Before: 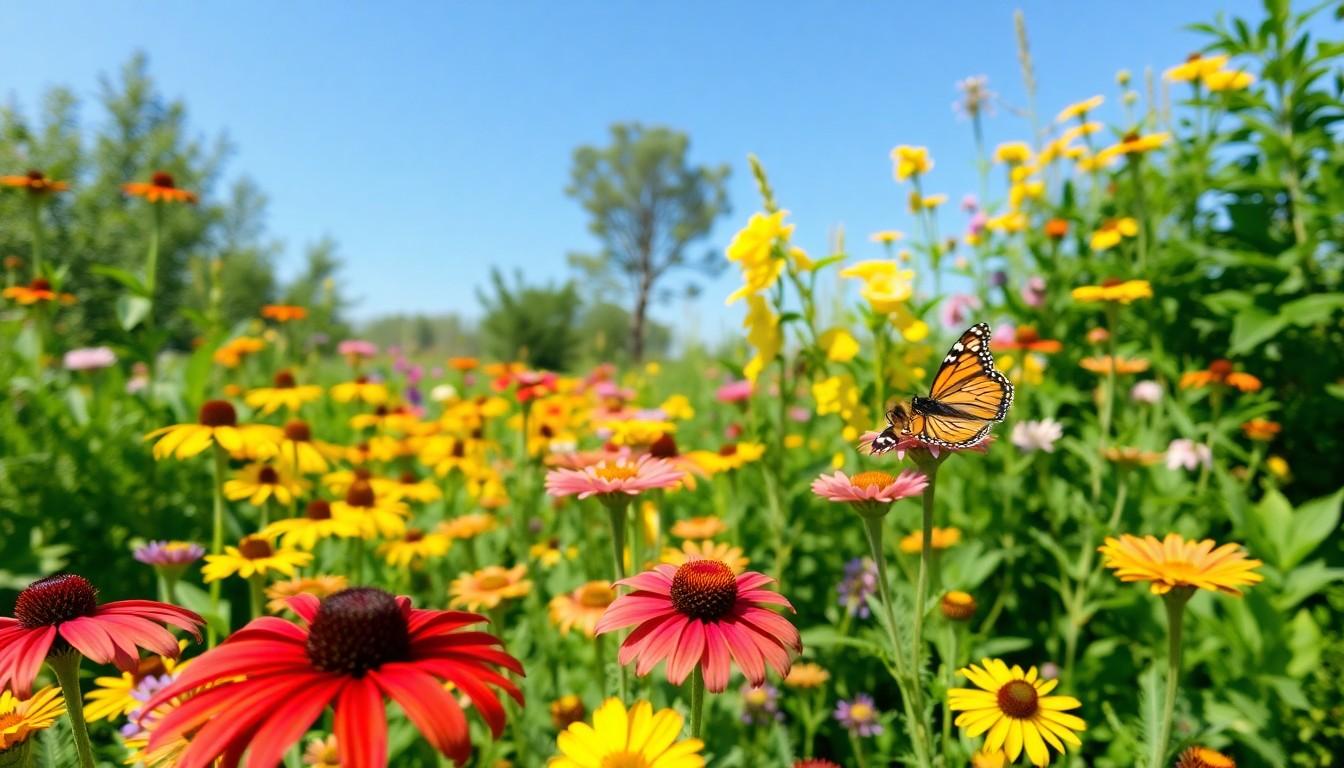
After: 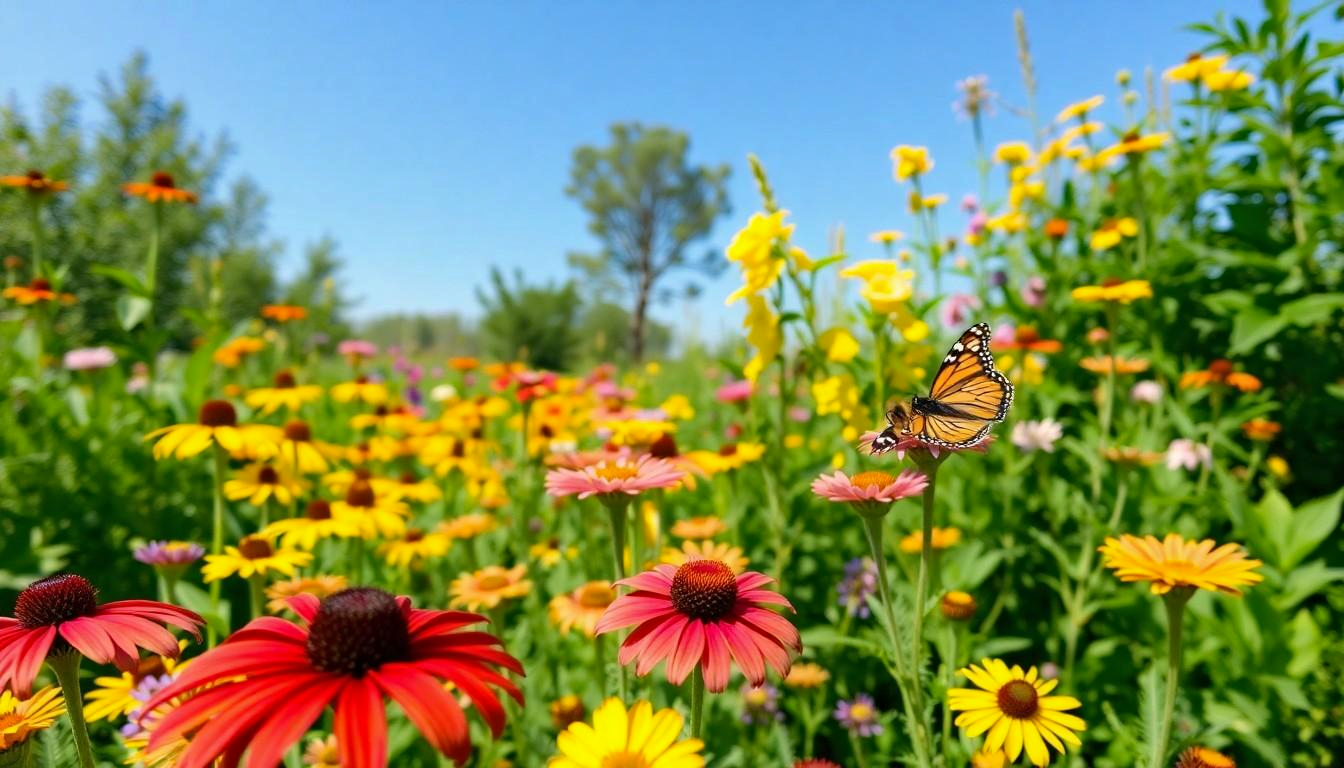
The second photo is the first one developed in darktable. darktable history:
haze removal: compatibility mode true, adaptive false
tone equalizer: -7 EV 0.18 EV, -6 EV 0.12 EV, -5 EV 0.08 EV, -4 EV 0.04 EV, -2 EV -0.02 EV, -1 EV -0.04 EV, +0 EV -0.06 EV, luminance estimator HSV value / RGB max
exposure: compensate highlight preservation false
